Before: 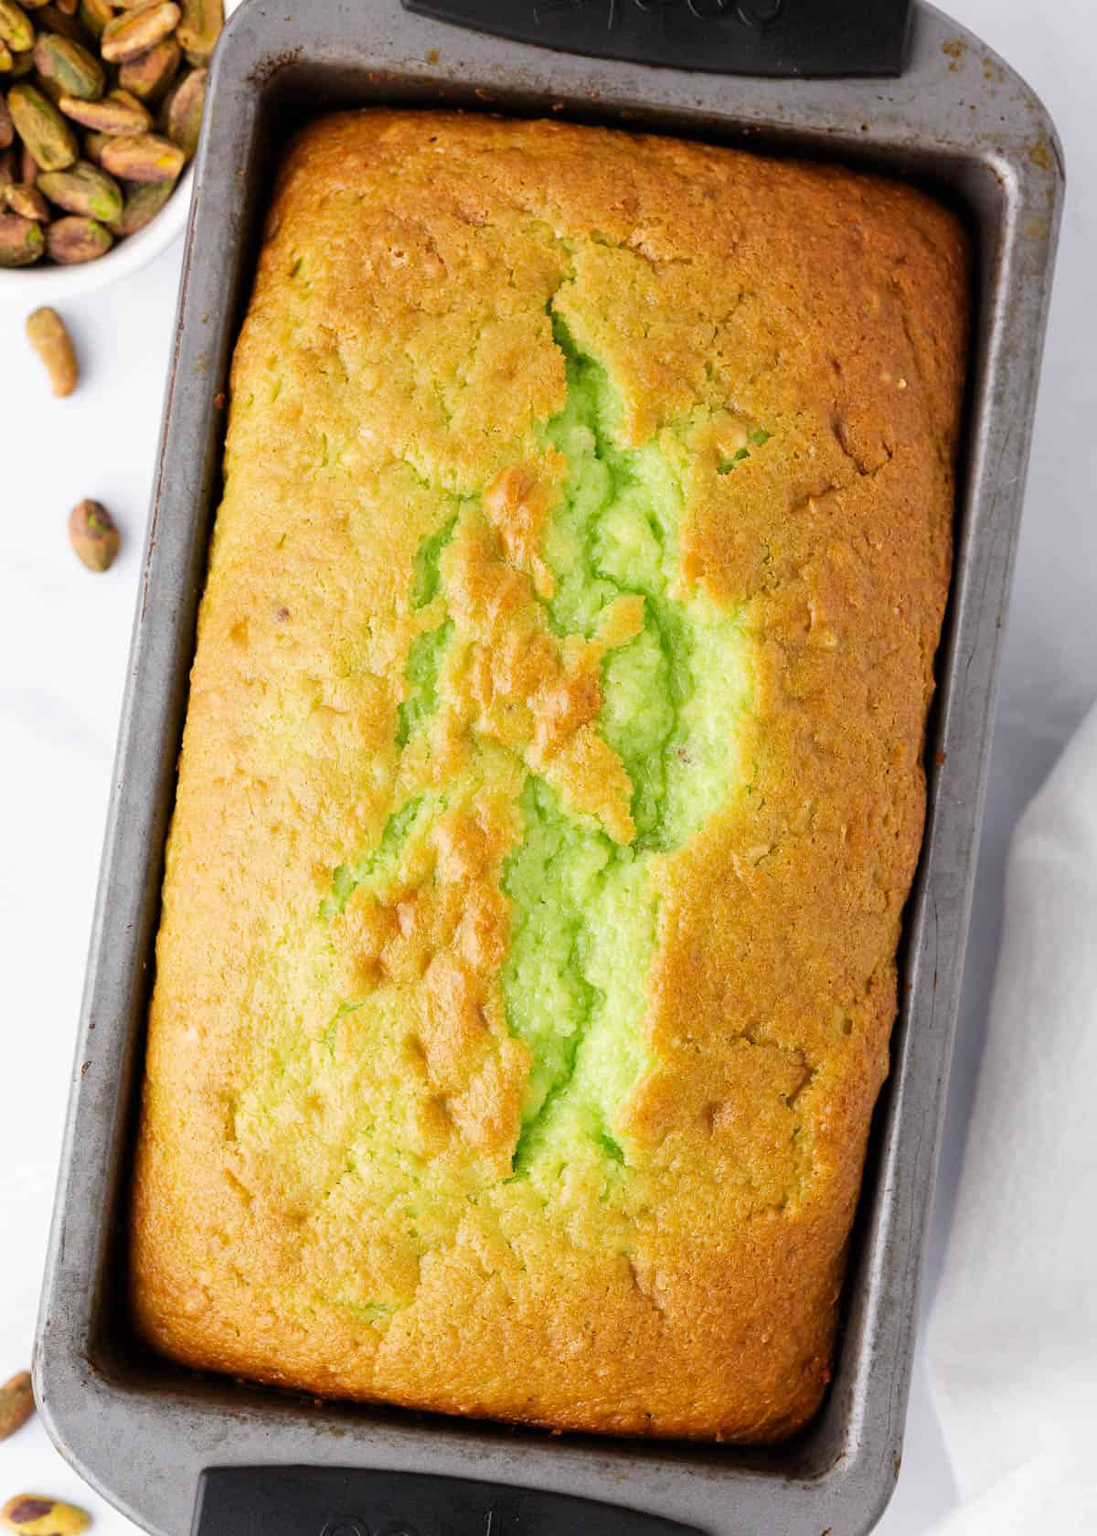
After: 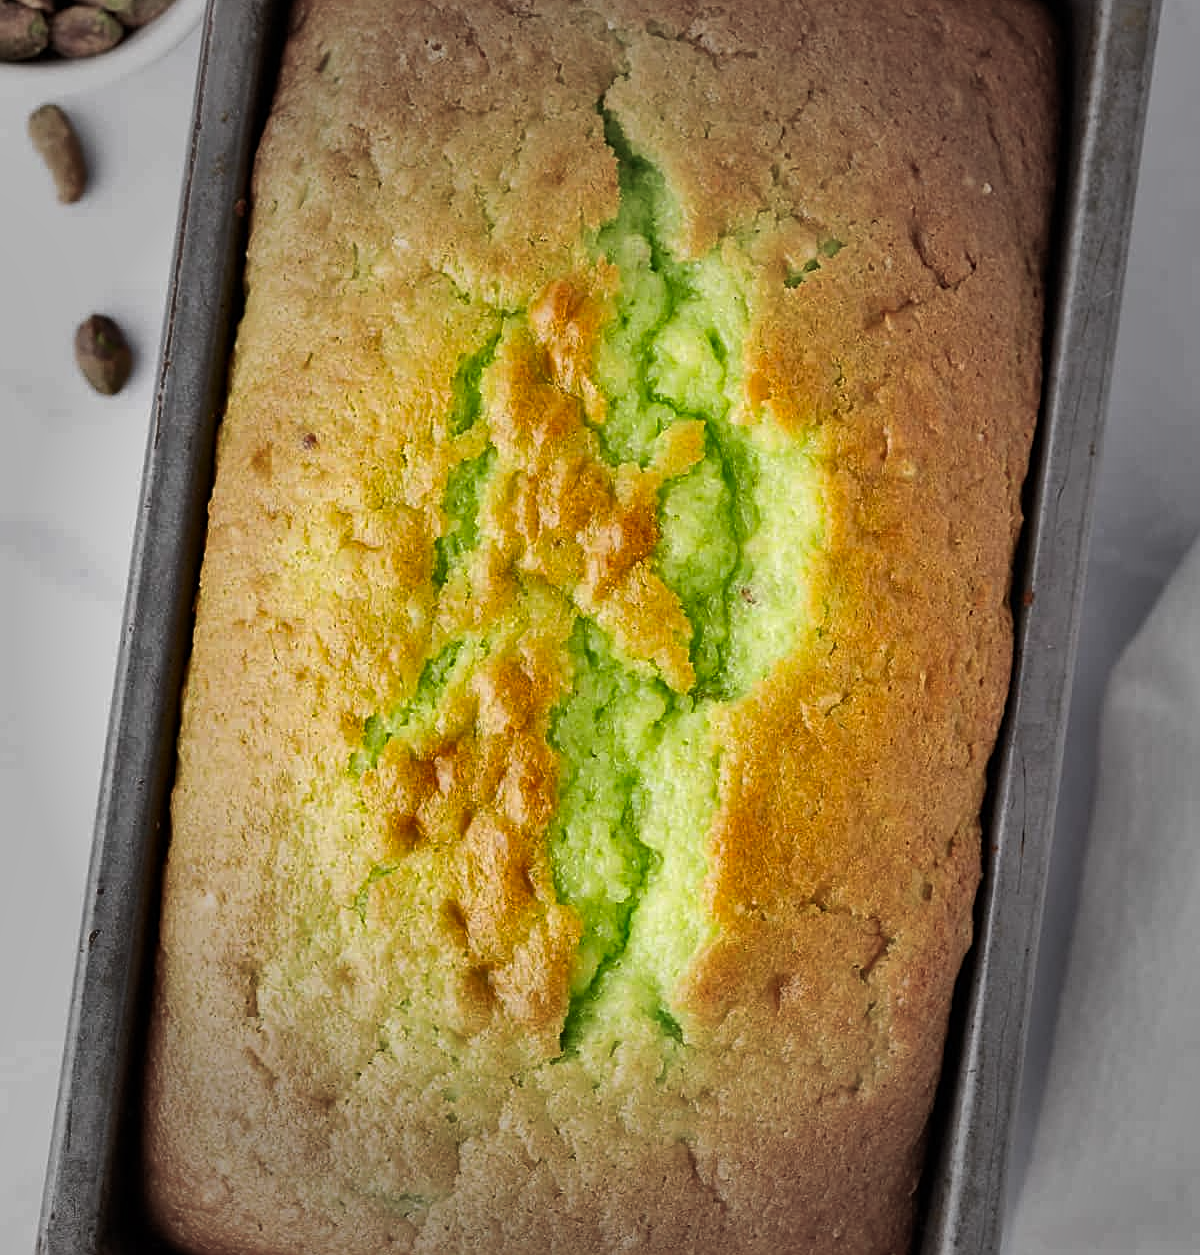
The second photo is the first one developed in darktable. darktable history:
sharpen: on, module defaults
shadows and highlights: radius 119.29, shadows 42.49, highlights -62.03, soften with gaussian
vignetting: fall-off start 47.88%, automatic ratio true, width/height ratio 1.283
crop: top 13.764%, bottom 11.476%
